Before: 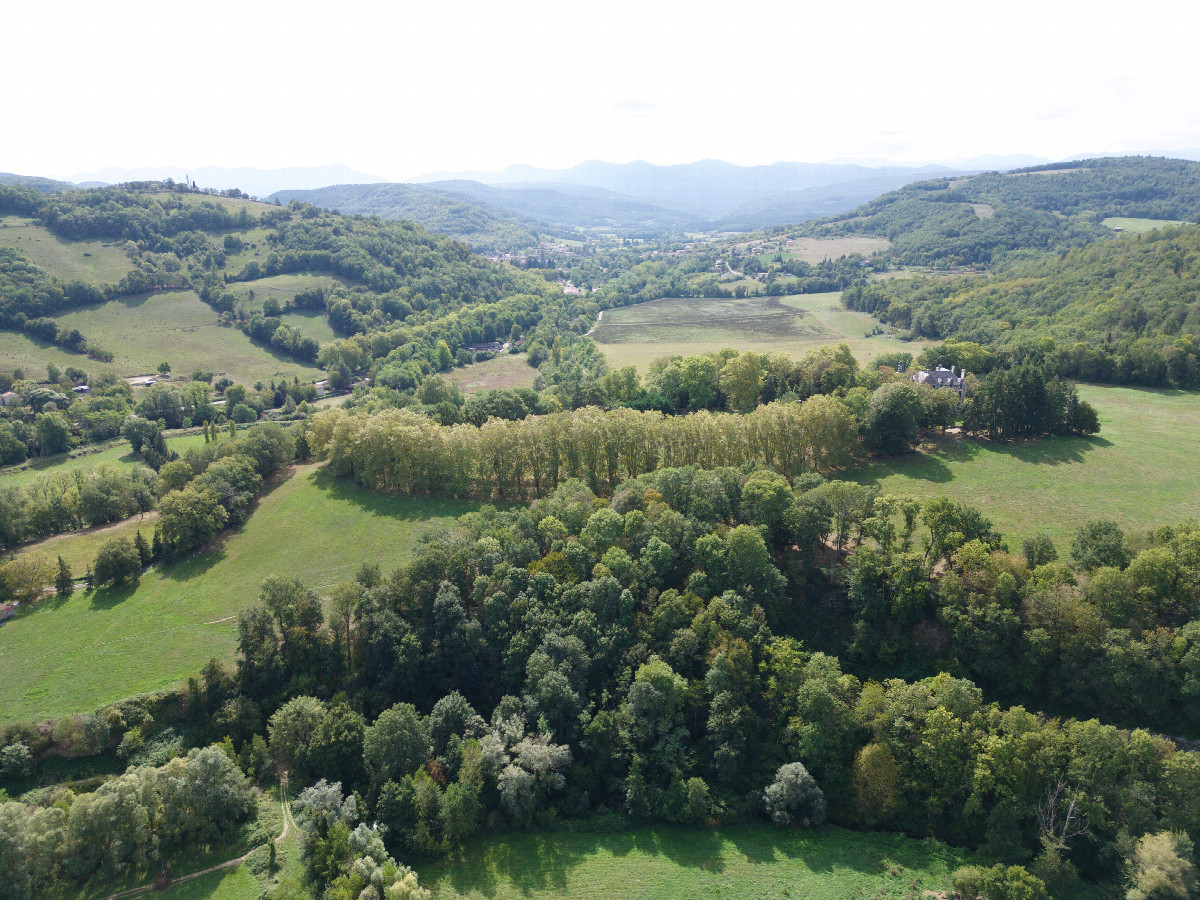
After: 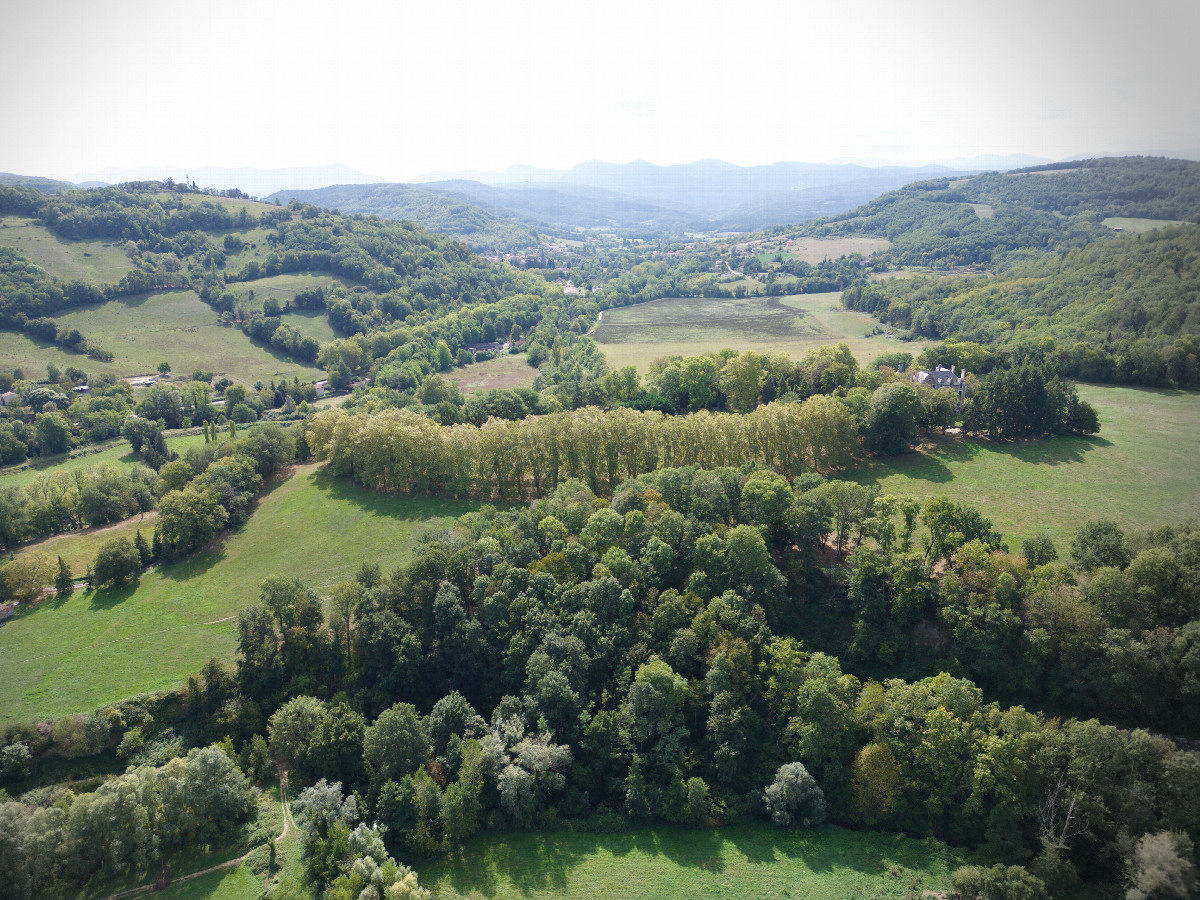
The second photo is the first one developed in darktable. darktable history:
vignetting: center (-0.118, -0.005), dithering 8-bit output
